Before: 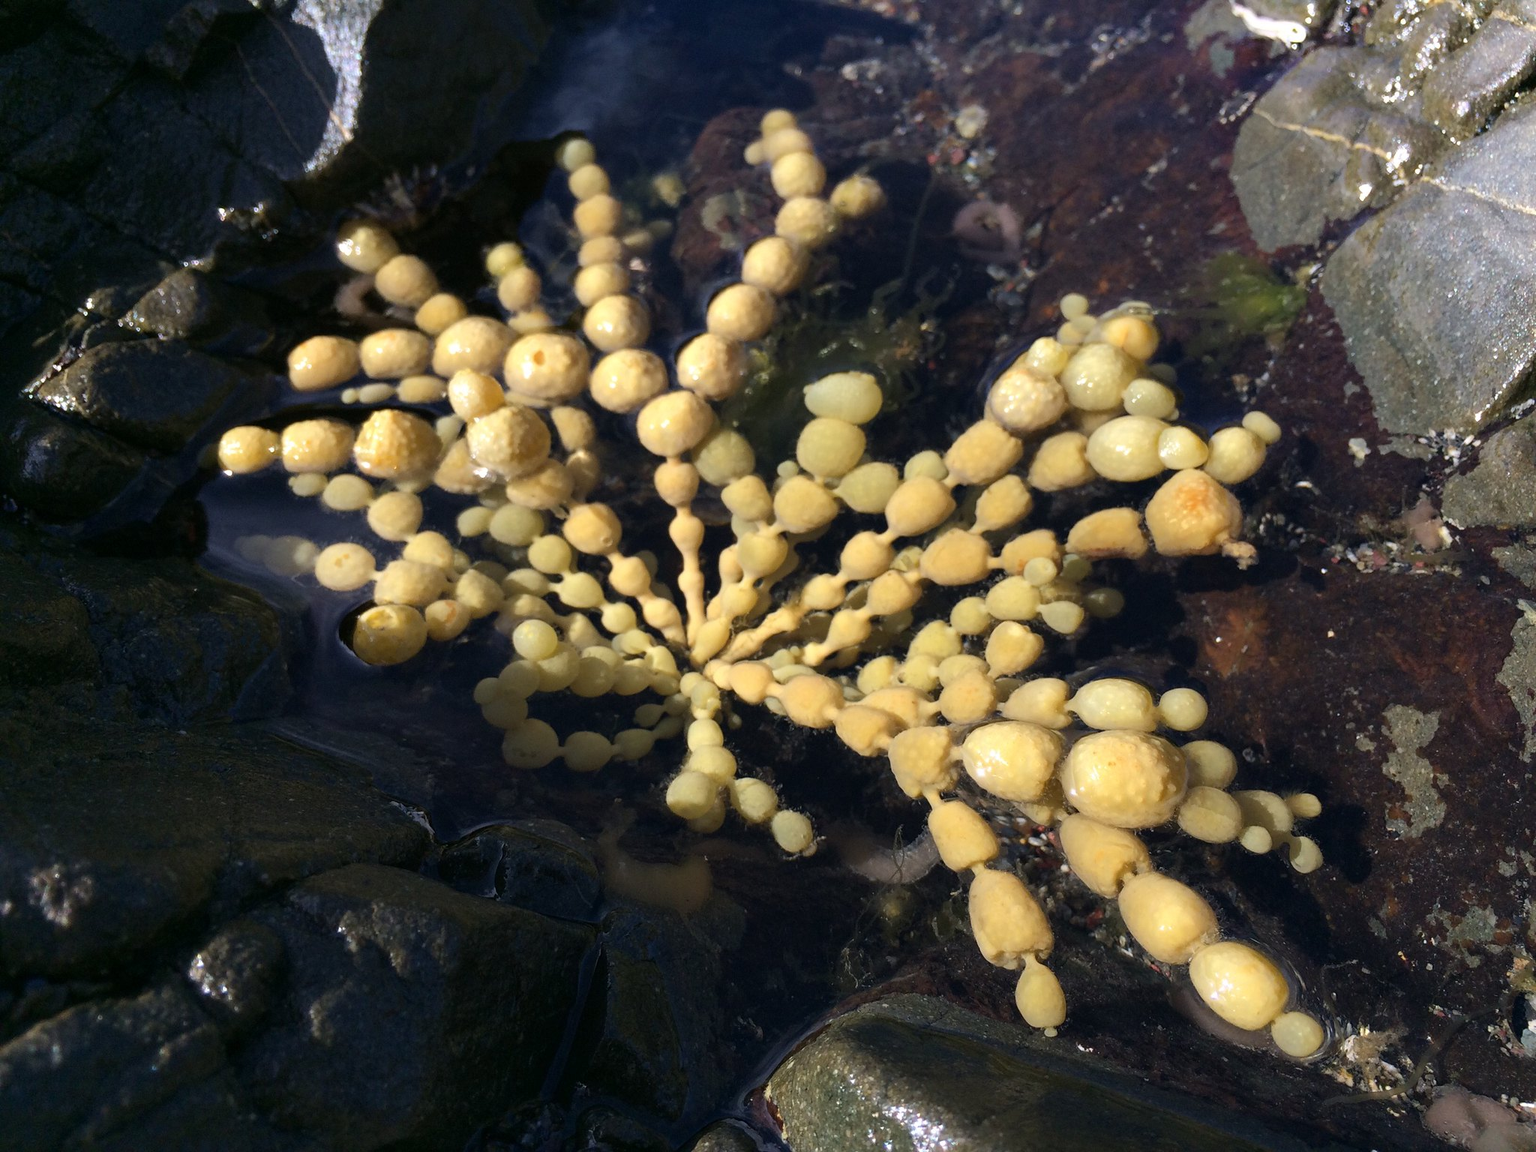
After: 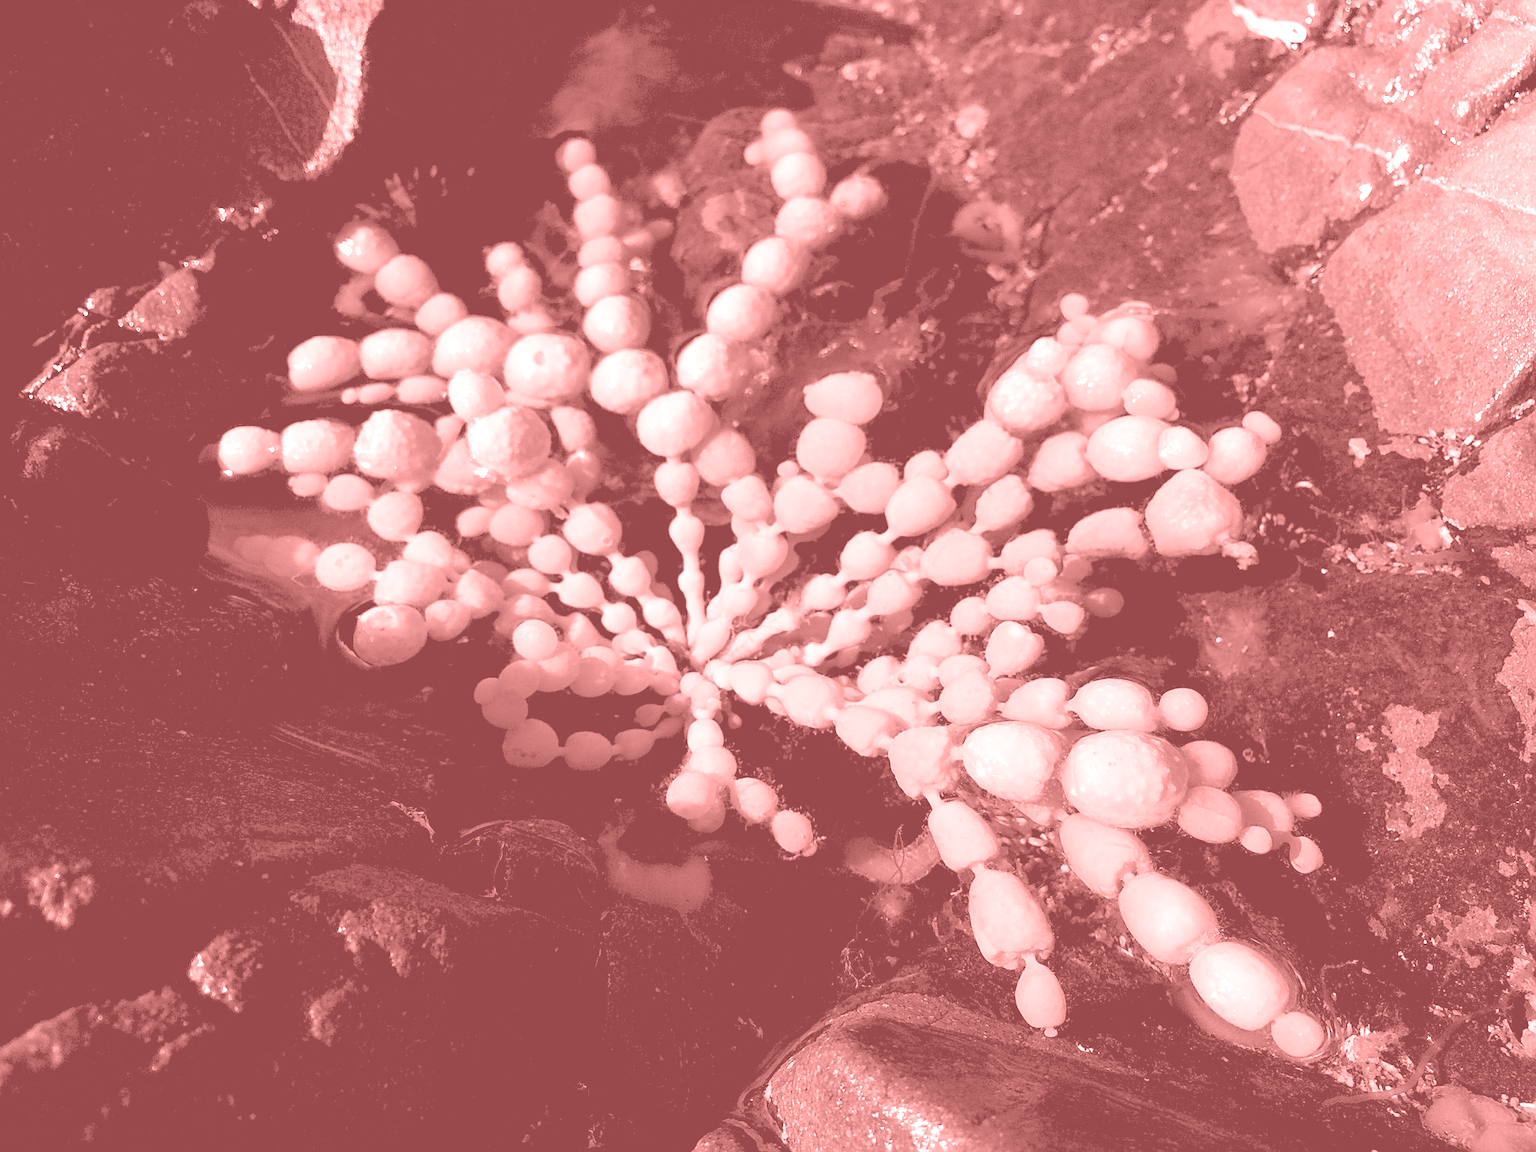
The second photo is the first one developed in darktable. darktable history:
sharpen: on, module defaults
local contrast: mode bilateral grid, contrast 20, coarseness 50, detail 120%, midtone range 0.2
exposure: black level correction -0.002, exposure 1.115 EV, compensate highlight preservation false
rgb levels: levels [[0.029, 0.461, 0.922], [0, 0.5, 1], [0, 0.5, 1]]
colorize: saturation 51%, source mix 50.67%, lightness 50.67%
